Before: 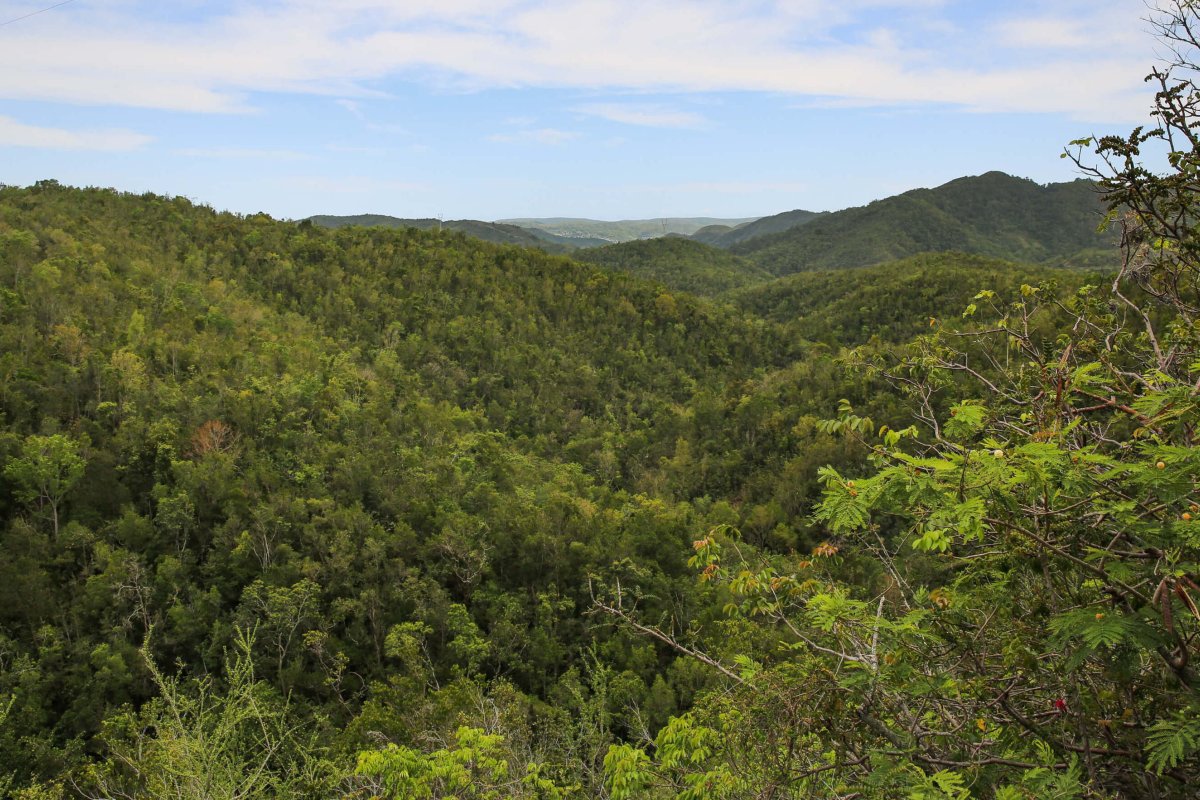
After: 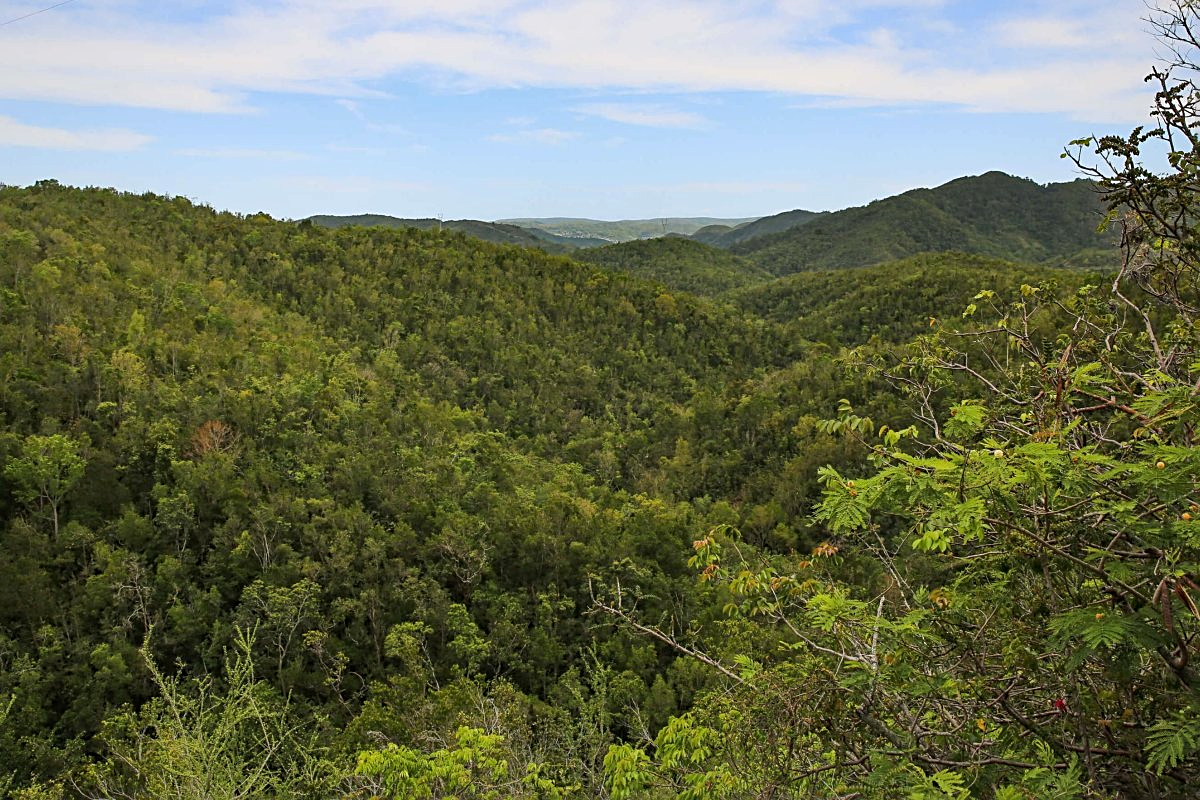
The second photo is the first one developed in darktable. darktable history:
tone equalizer: on, module defaults
haze removal: strength 0.29, distance 0.25, compatibility mode true, adaptive false
sharpen: on, module defaults
